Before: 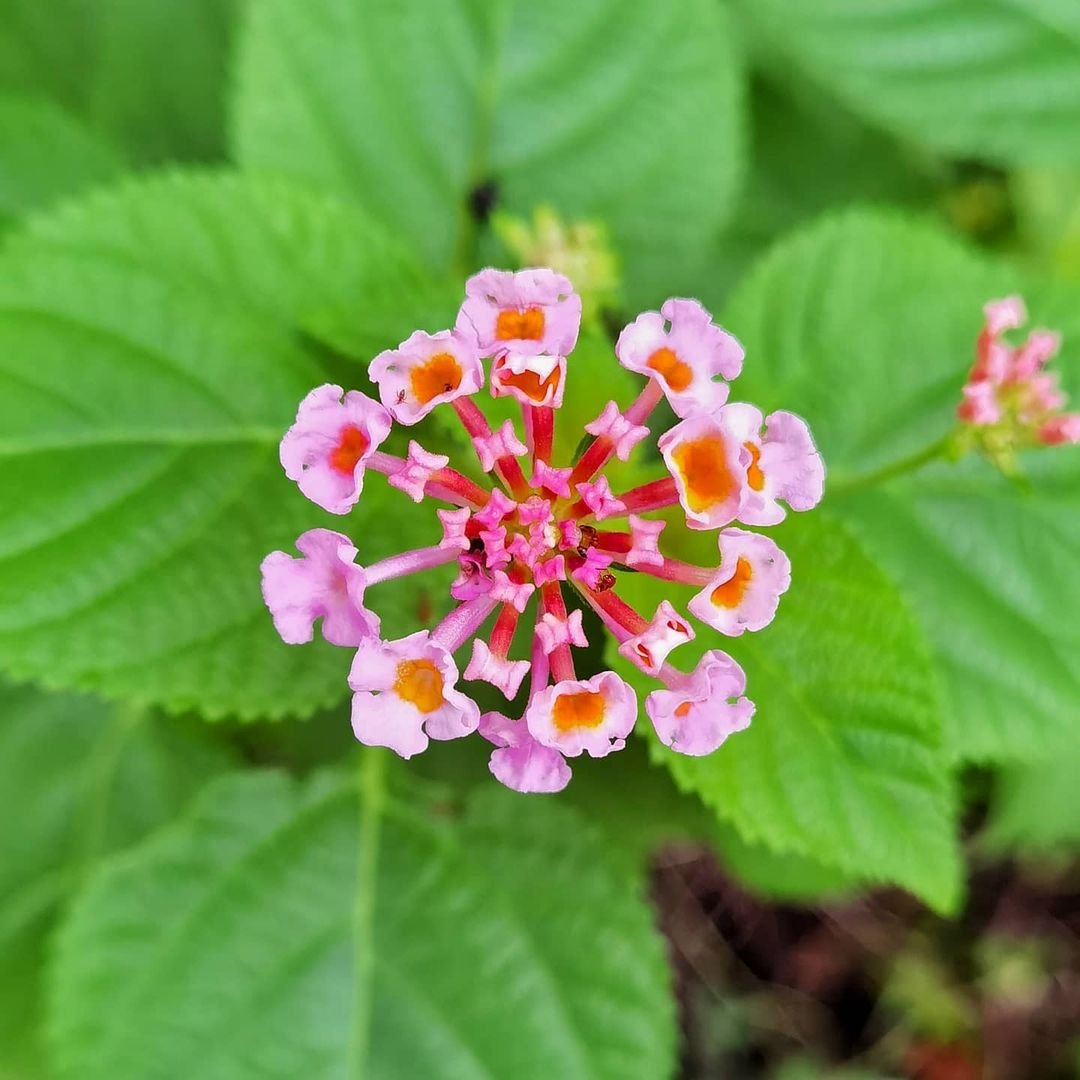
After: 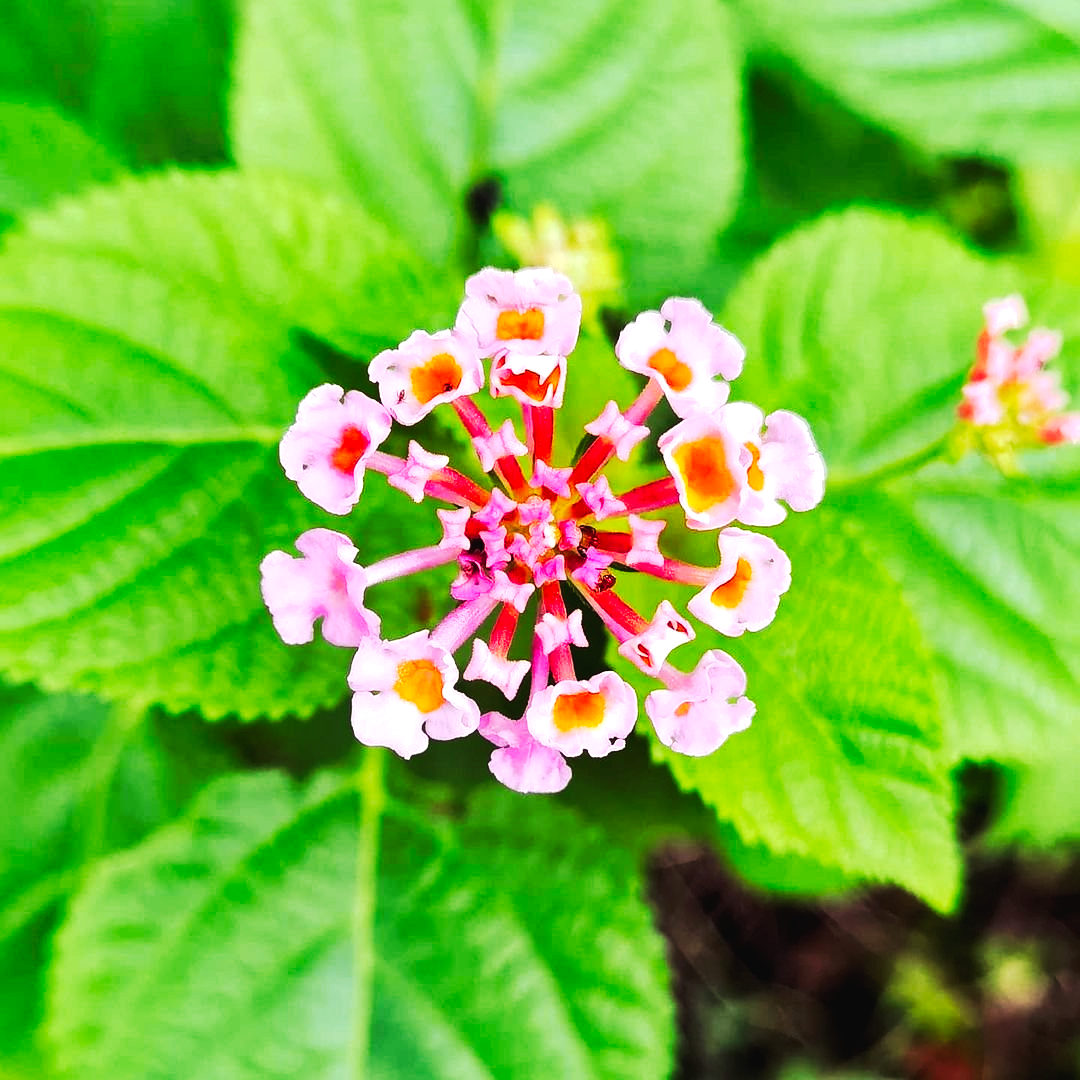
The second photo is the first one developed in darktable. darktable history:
contrast brightness saturation: contrast -0.02, brightness -0.01, saturation 0.03
tone curve: curves: ch0 [(0, 0) (0.003, 0.023) (0.011, 0.024) (0.025, 0.026) (0.044, 0.035) (0.069, 0.05) (0.1, 0.071) (0.136, 0.098) (0.177, 0.135) (0.224, 0.172) (0.277, 0.227) (0.335, 0.296) (0.399, 0.372) (0.468, 0.462) (0.543, 0.58) (0.623, 0.697) (0.709, 0.789) (0.801, 0.86) (0.898, 0.918) (1, 1)], preserve colors none
tone equalizer: -8 EV -0.75 EV, -7 EV -0.7 EV, -6 EV -0.6 EV, -5 EV -0.4 EV, -3 EV 0.4 EV, -2 EV 0.6 EV, -1 EV 0.7 EV, +0 EV 0.75 EV, edges refinement/feathering 500, mask exposure compensation -1.57 EV, preserve details no
